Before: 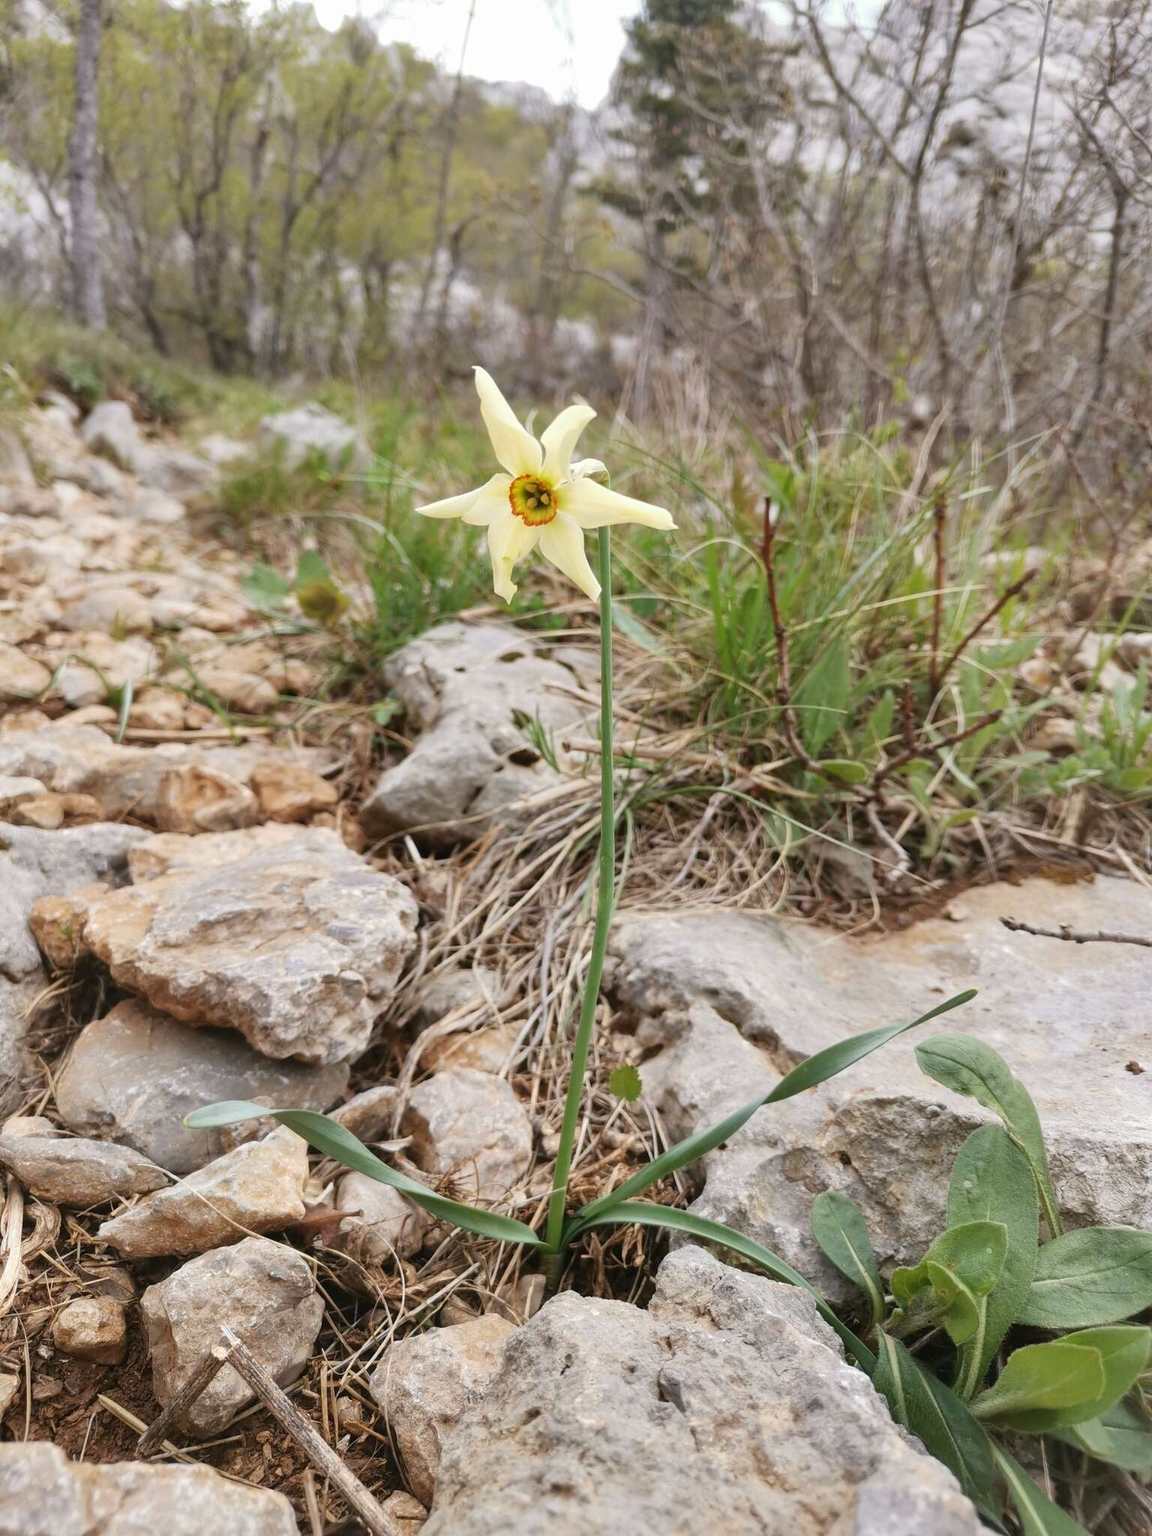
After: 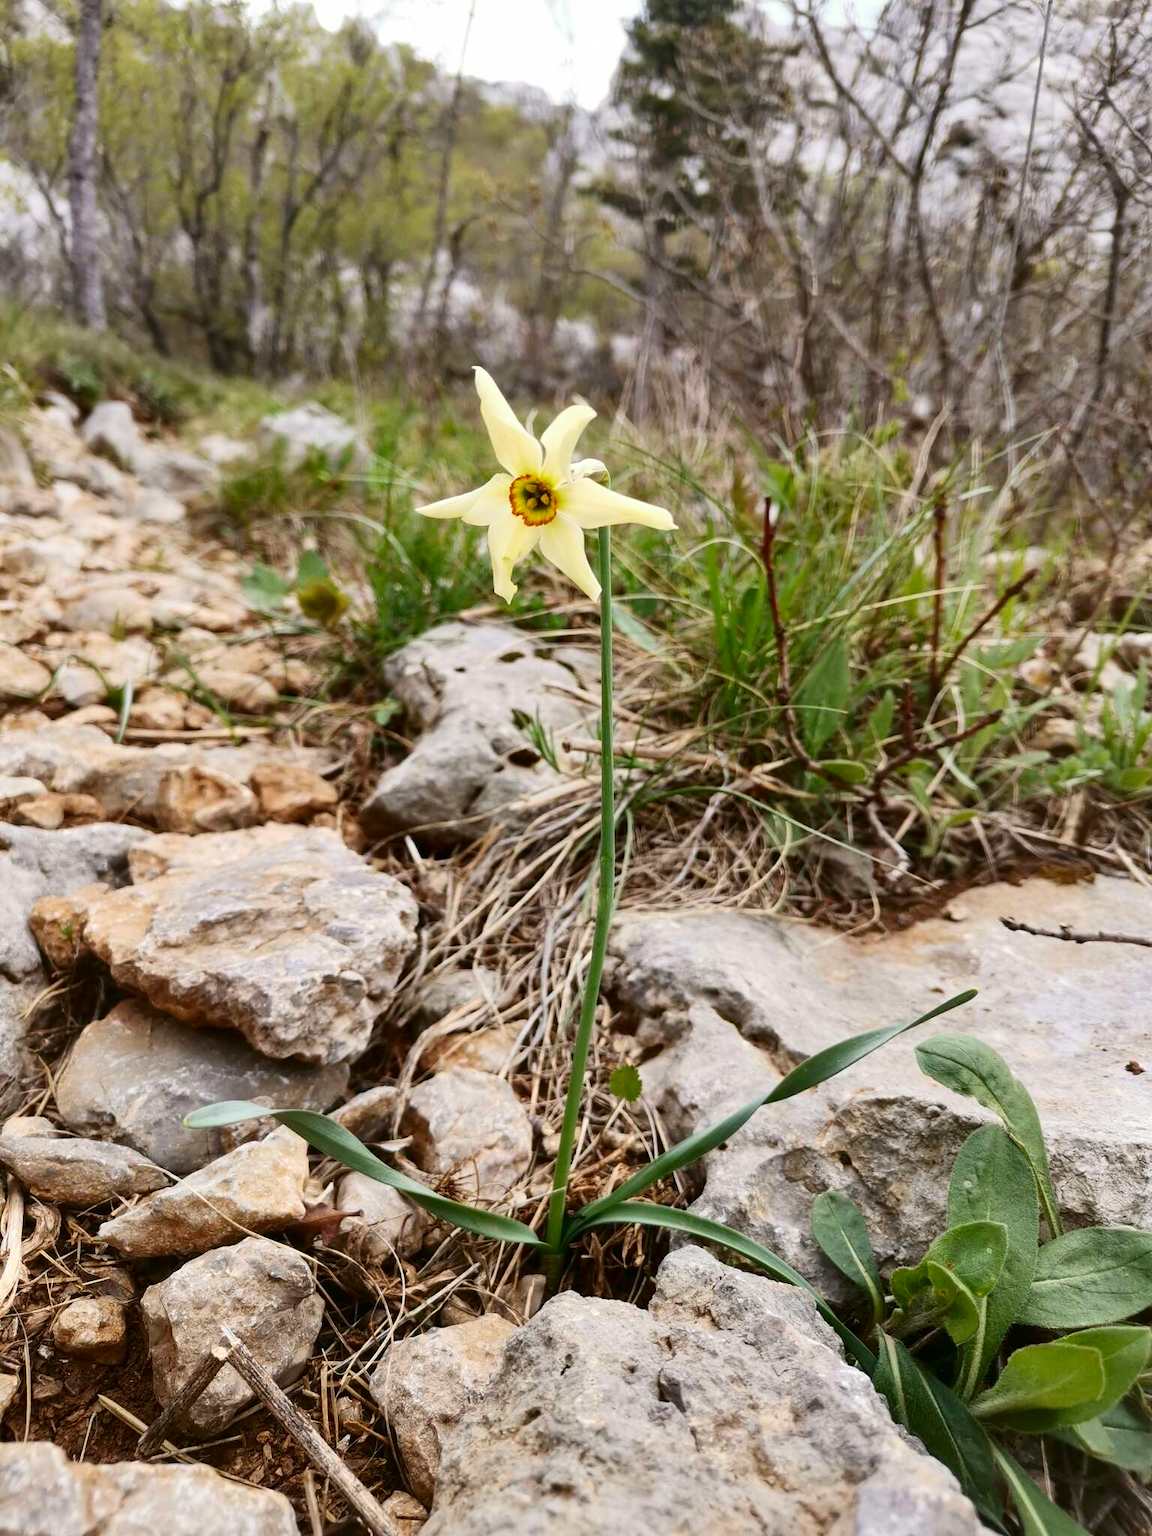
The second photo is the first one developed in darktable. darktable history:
contrast brightness saturation: contrast 0.205, brightness -0.106, saturation 0.209
